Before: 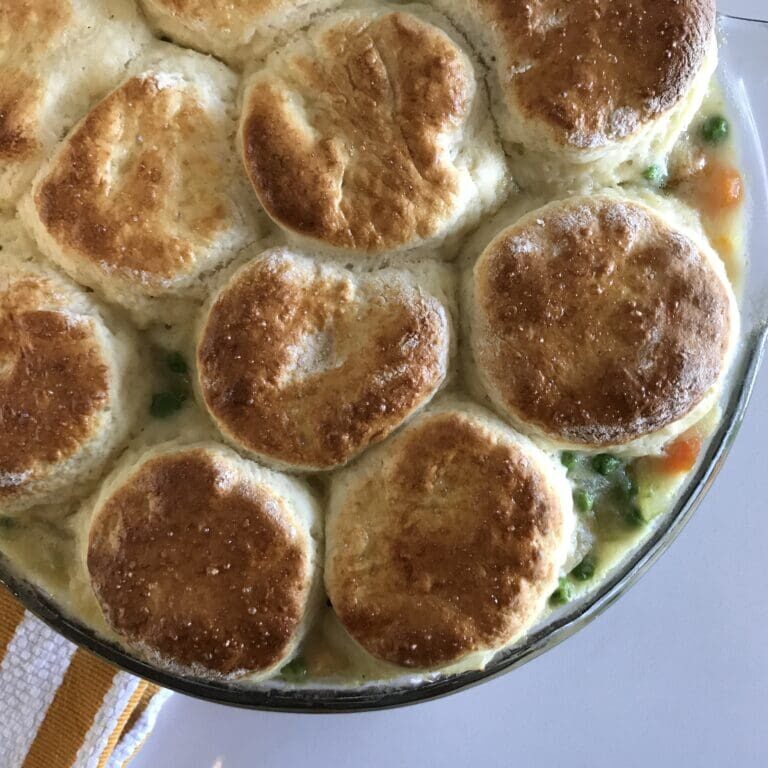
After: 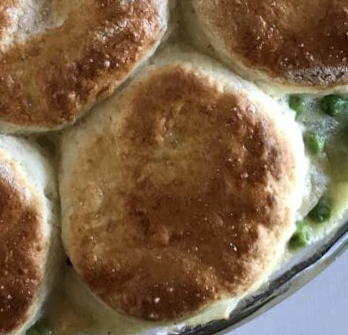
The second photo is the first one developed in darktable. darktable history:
rotate and perspective: rotation -4.2°, shear 0.006, automatic cropping off
crop: left 37.221%, top 45.169%, right 20.63%, bottom 13.777%
